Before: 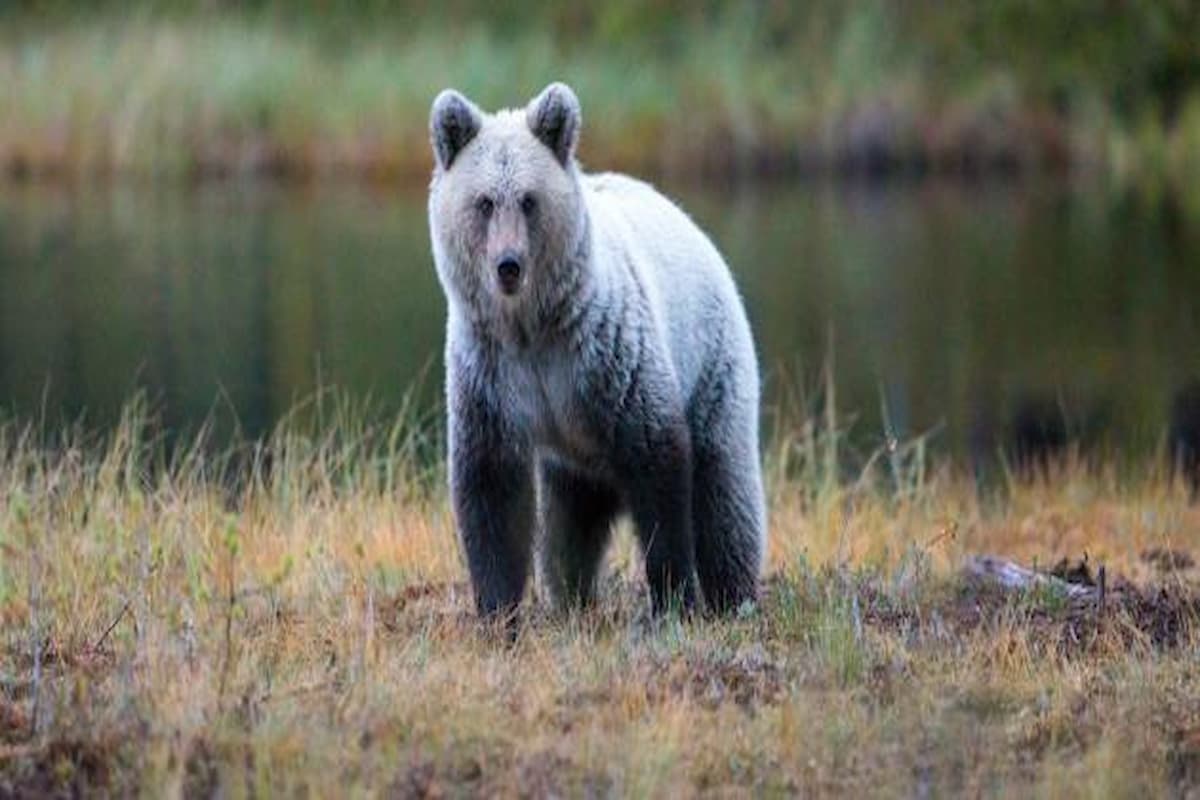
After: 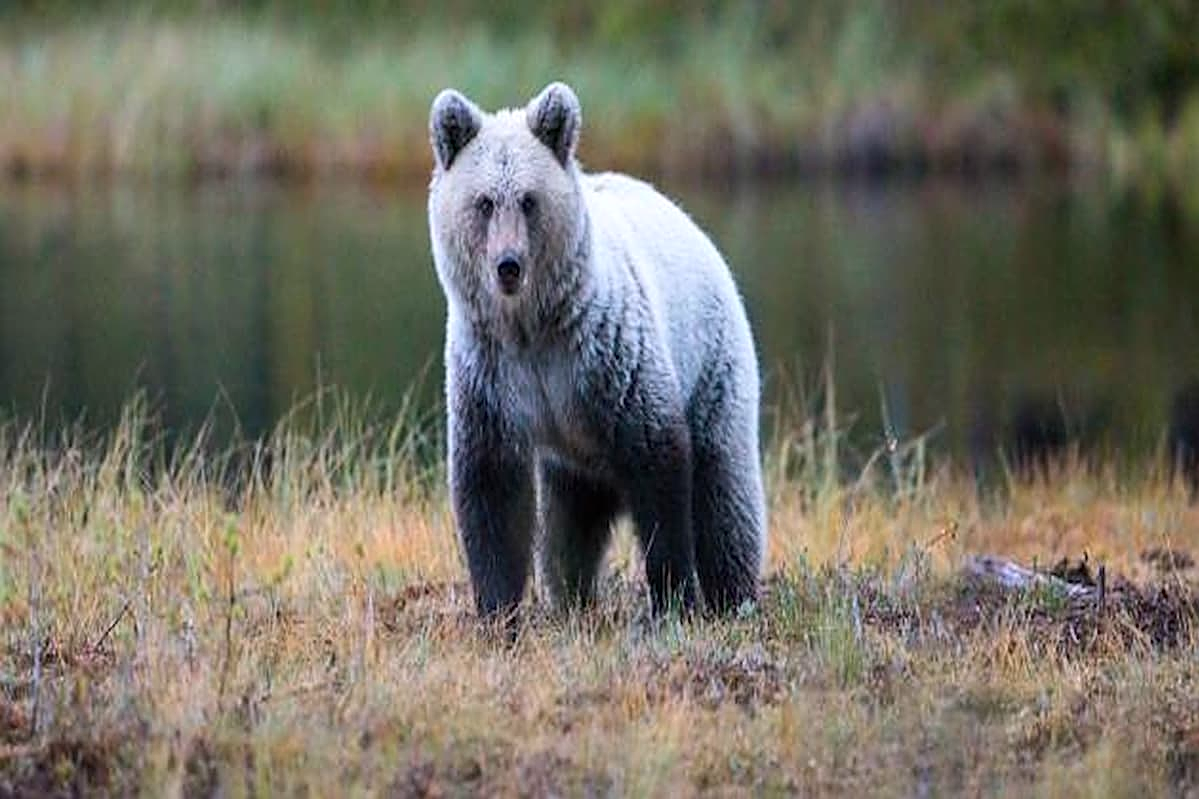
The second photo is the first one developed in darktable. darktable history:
white balance: red 1.009, blue 1.027
exposure: compensate highlight preservation false
sharpen: amount 0.75
contrast brightness saturation: contrast 0.1, brightness 0.02, saturation 0.02
